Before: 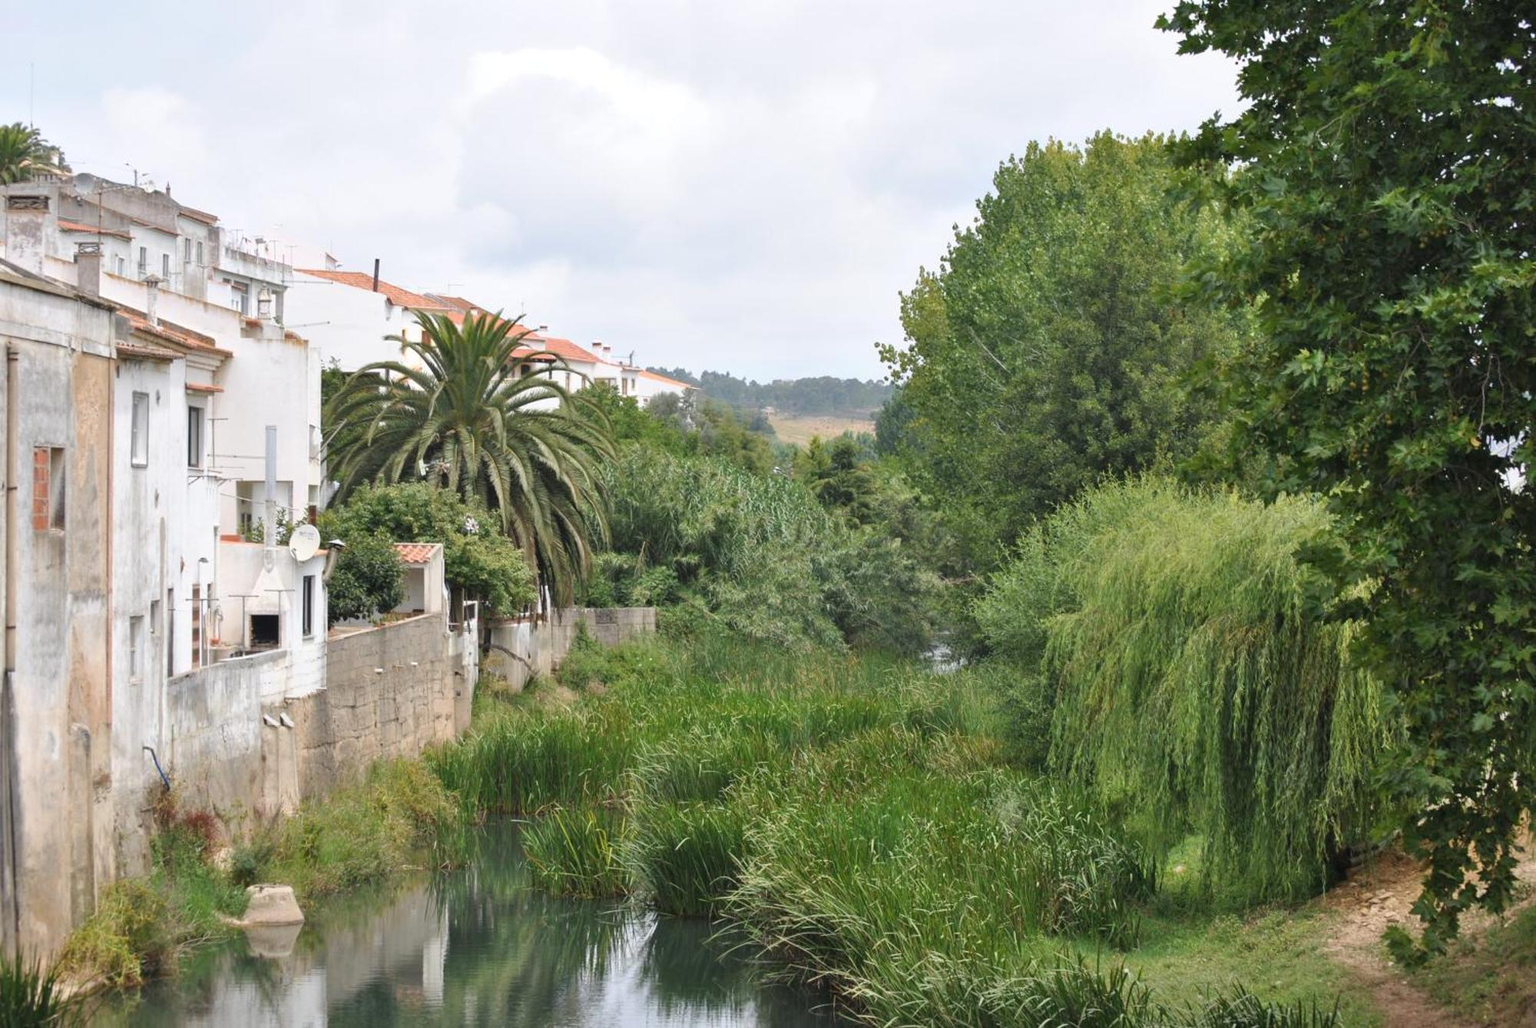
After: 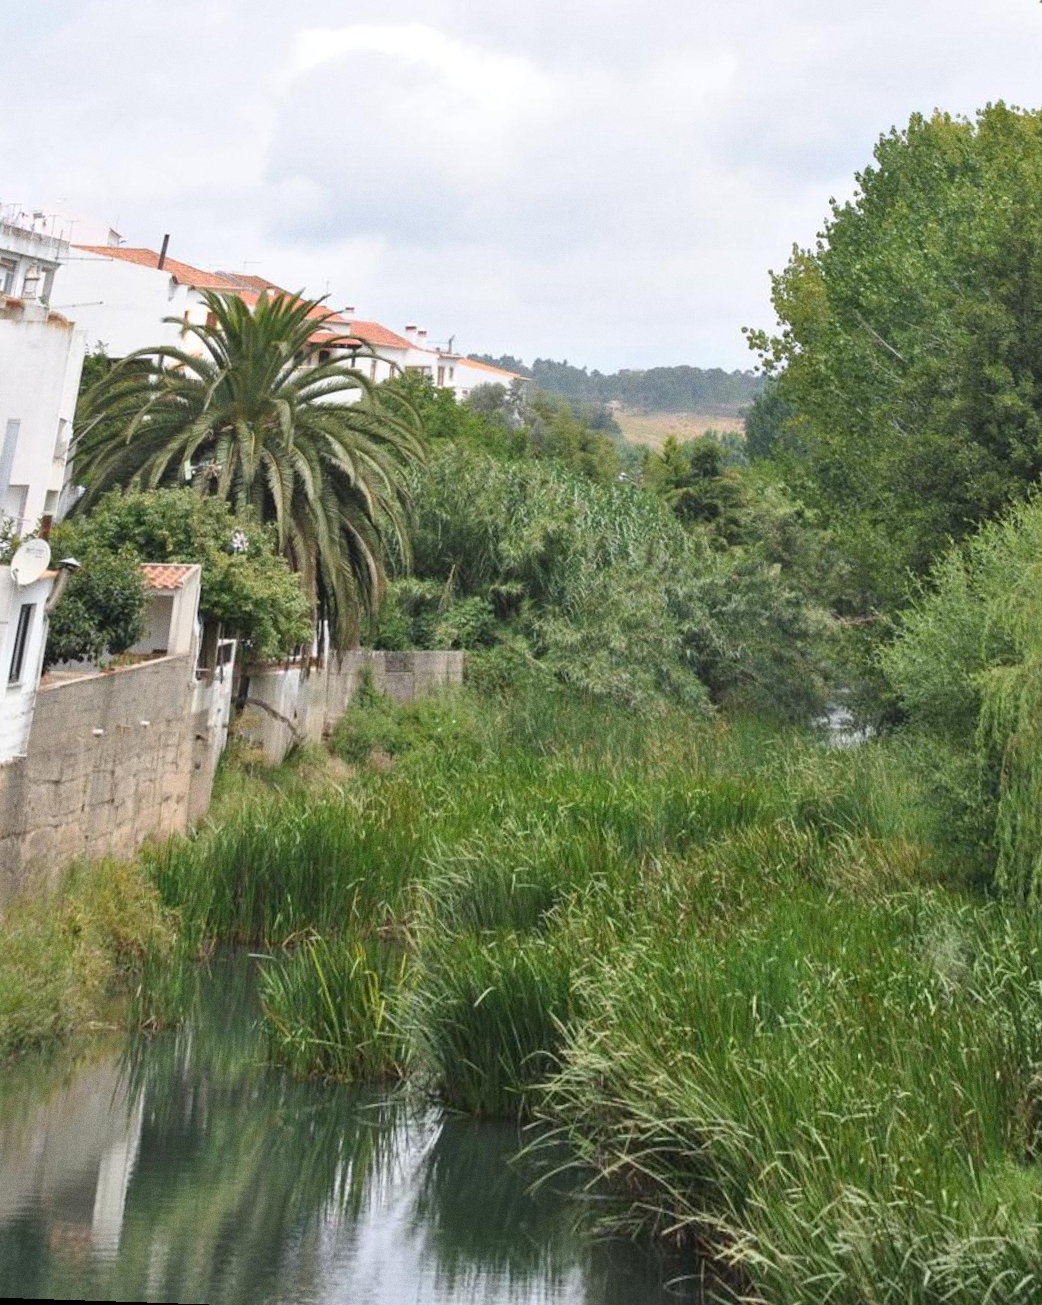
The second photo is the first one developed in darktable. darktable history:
rotate and perspective: rotation 0.72°, lens shift (vertical) -0.352, lens shift (horizontal) -0.051, crop left 0.152, crop right 0.859, crop top 0.019, crop bottom 0.964
crop: left 10.644%, right 26.528%
grain: coarseness 0.09 ISO
